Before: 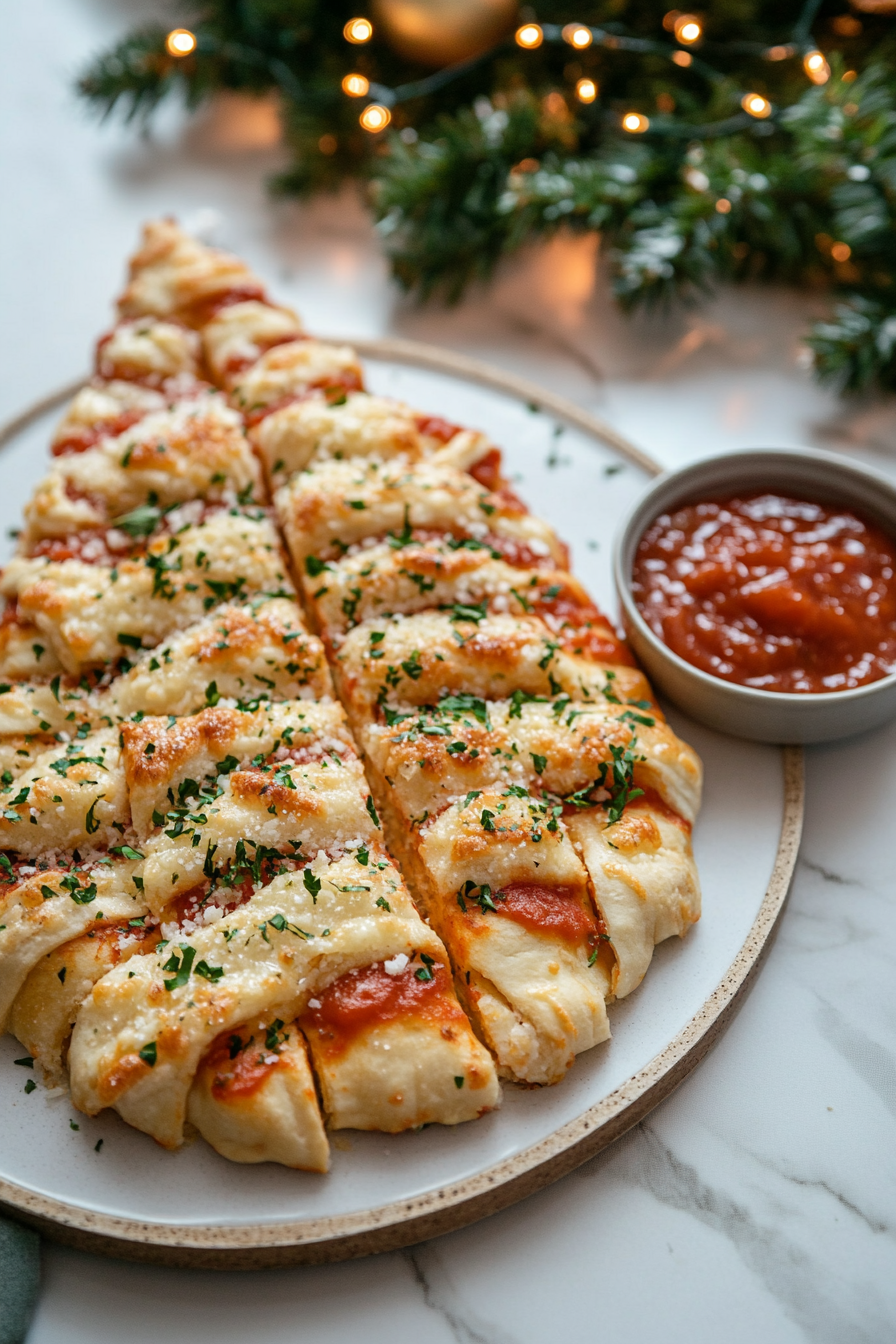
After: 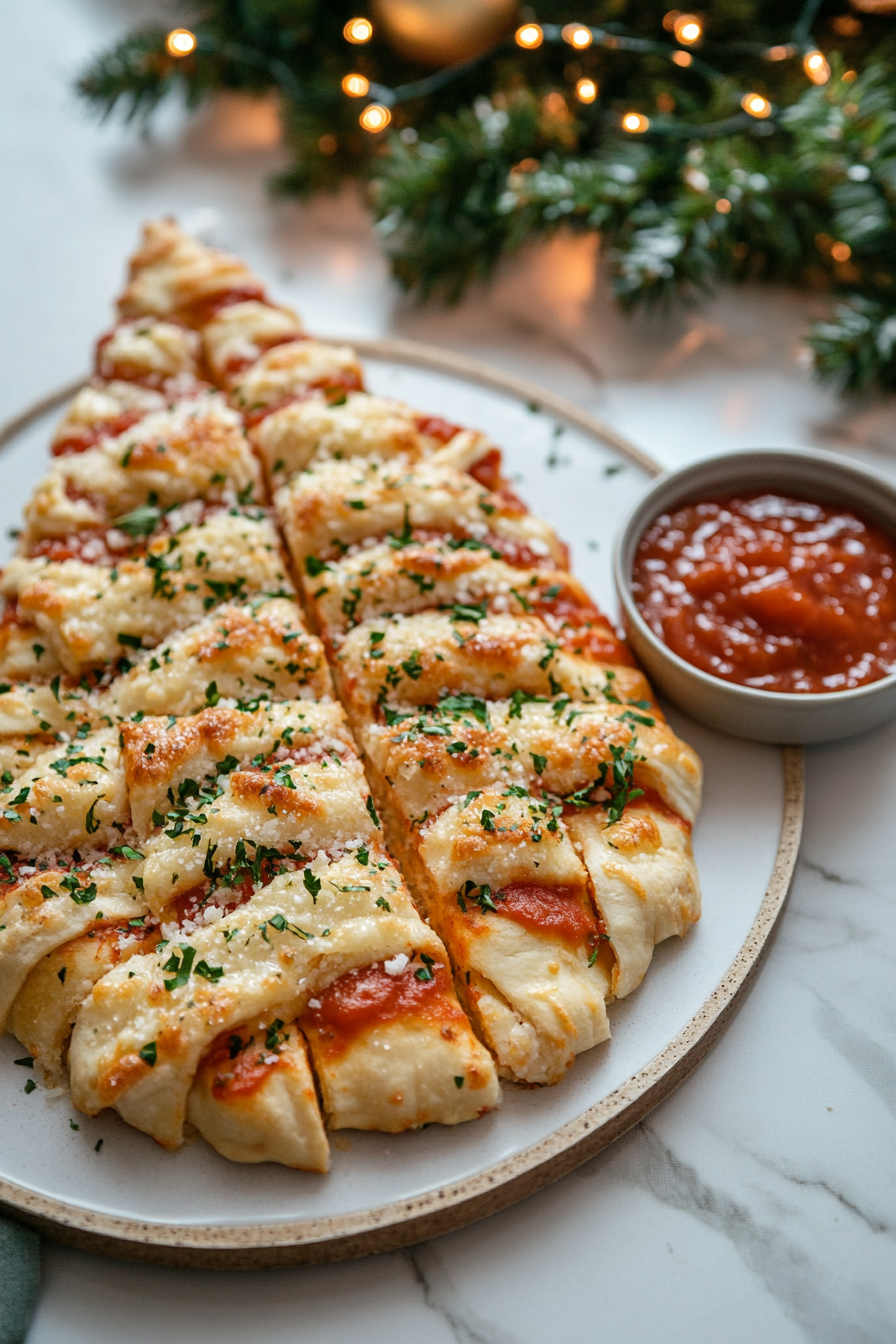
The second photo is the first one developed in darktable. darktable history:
shadows and highlights: shadows 35.06, highlights -35.04, soften with gaussian
exposure: compensate highlight preservation false
